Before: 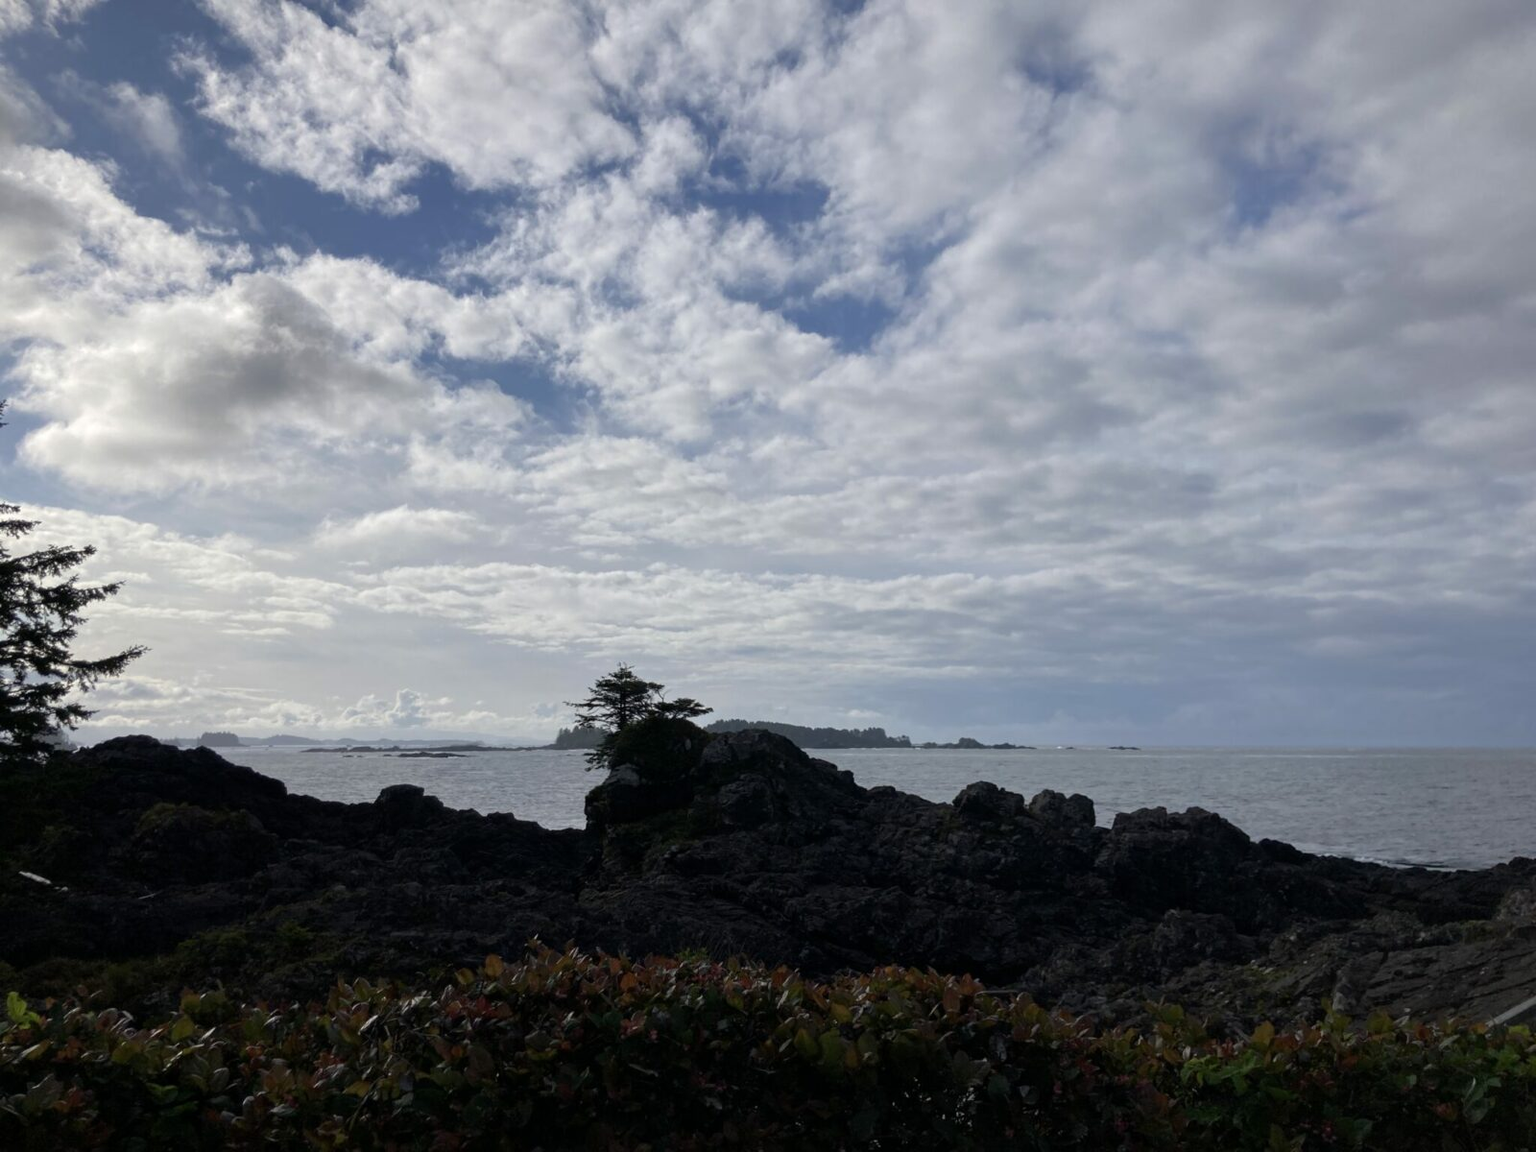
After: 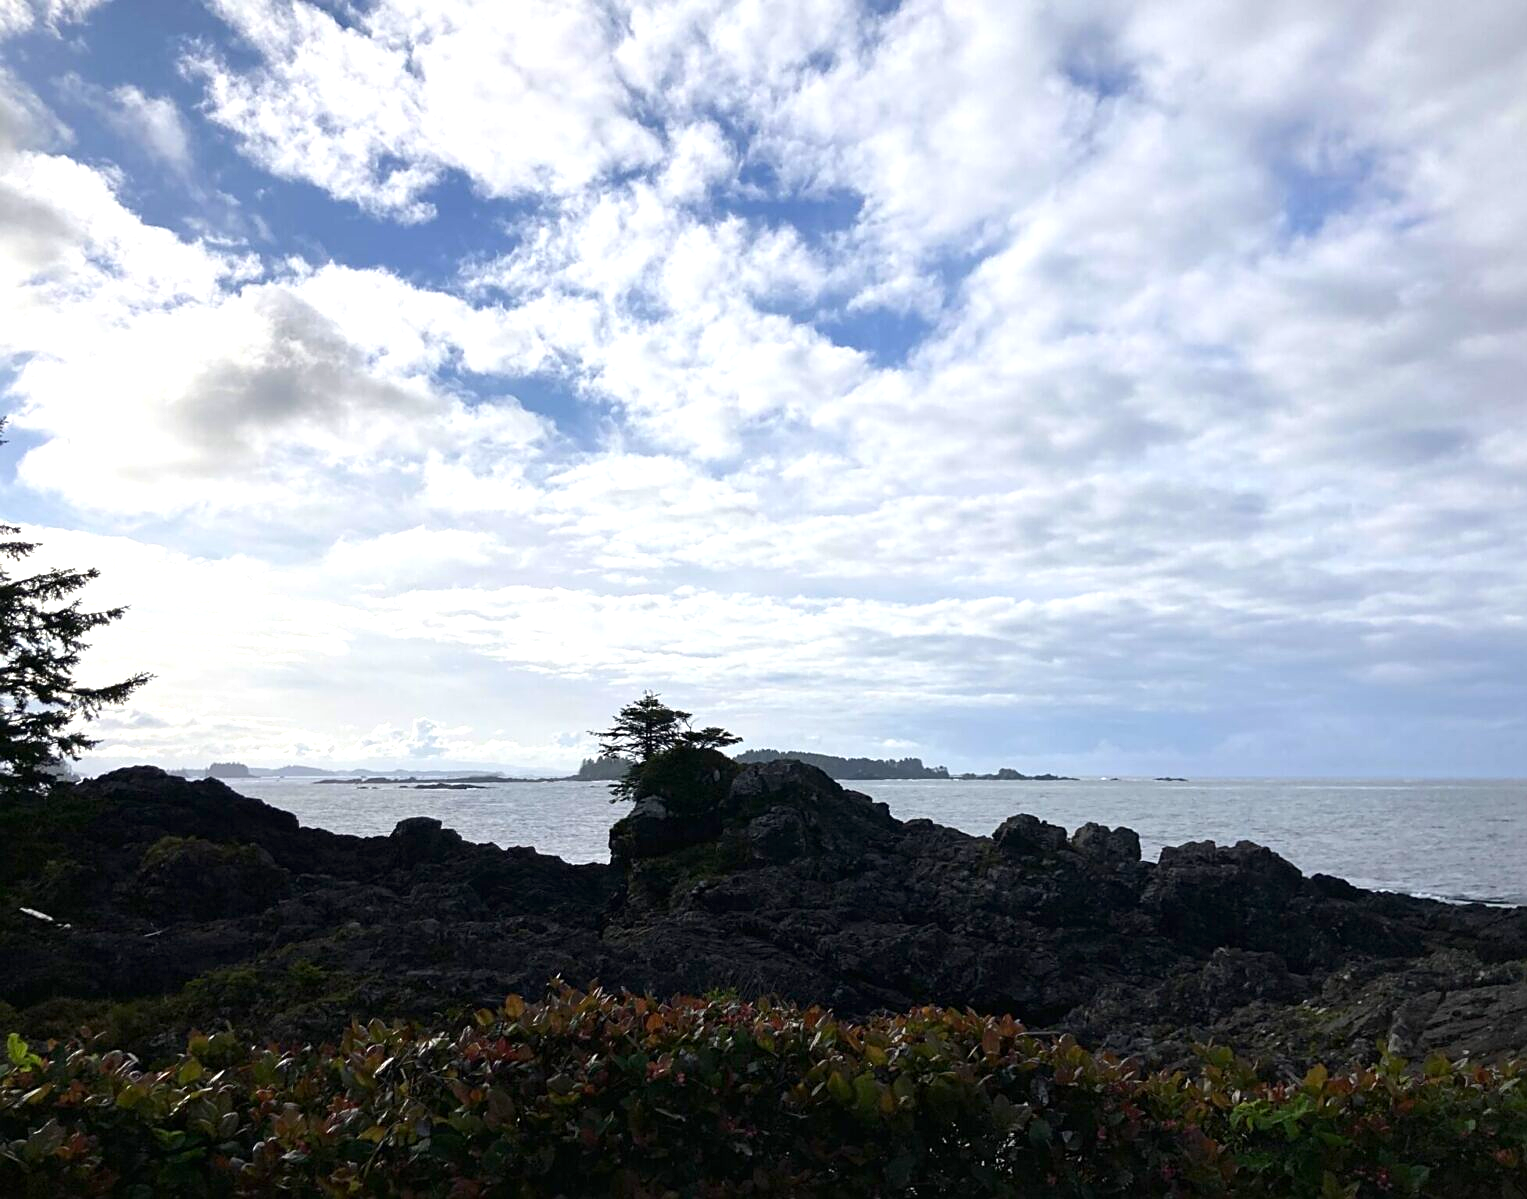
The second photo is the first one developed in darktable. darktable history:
crop: right 4.552%, bottom 0.036%
sharpen: amount 0.49
contrast brightness saturation: contrast 0.083, saturation 0.197
exposure: black level correction 0, exposure 0.903 EV, compensate exposure bias true, compensate highlight preservation false
